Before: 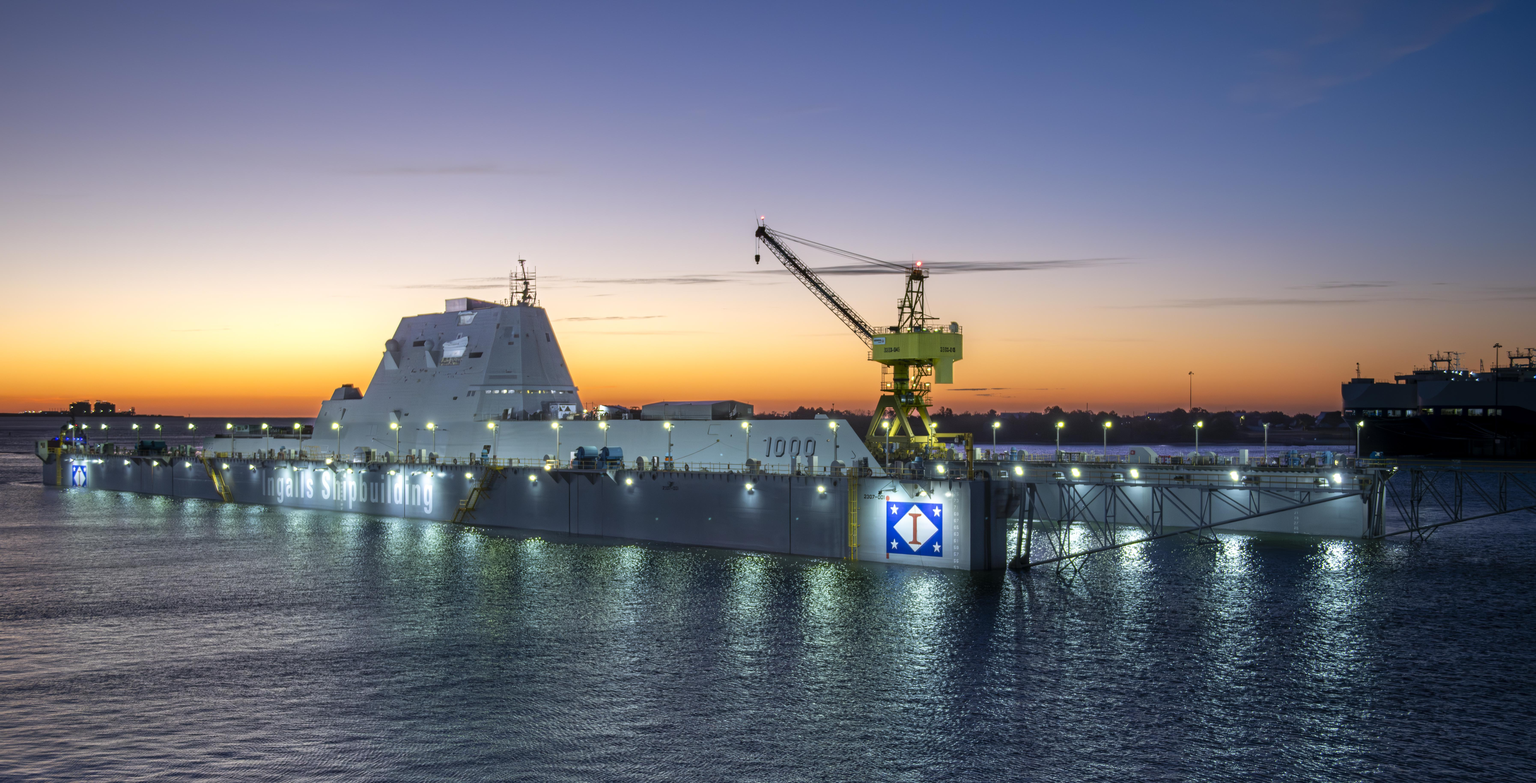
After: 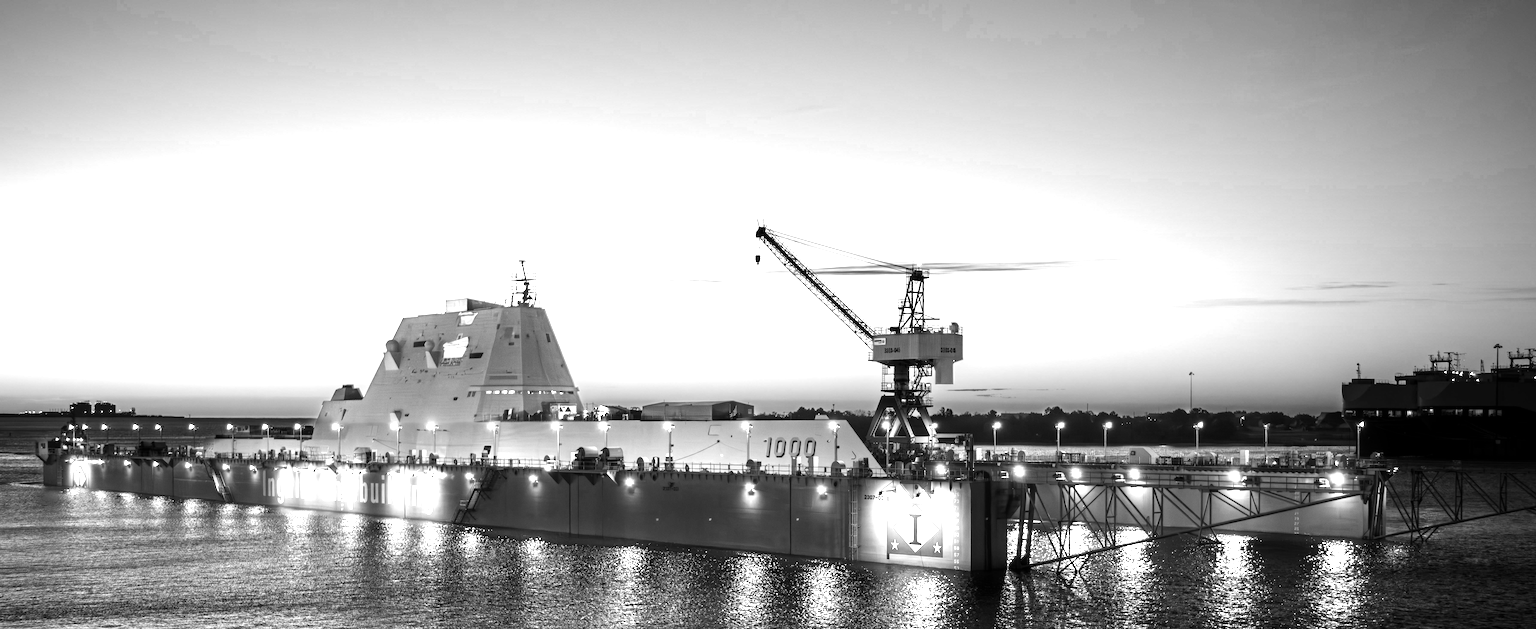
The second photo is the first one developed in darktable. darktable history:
crop: bottom 19.588%
base curve: preserve colors none
exposure: exposure 0.195 EV, compensate highlight preservation false
tone equalizer: -8 EV -1.07 EV, -7 EV -1 EV, -6 EV -0.887 EV, -5 EV -0.559 EV, -3 EV 0.549 EV, -2 EV 0.85 EV, -1 EV 0.989 EV, +0 EV 1.05 EV, edges refinement/feathering 500, mask exposure compensation -1.57 EV, preserve details no
color calibration: output gray [0.246, 0.254, 0.501, 0], illuminant custom, x 0.263, y 0.52, temperature 7023.46 K
